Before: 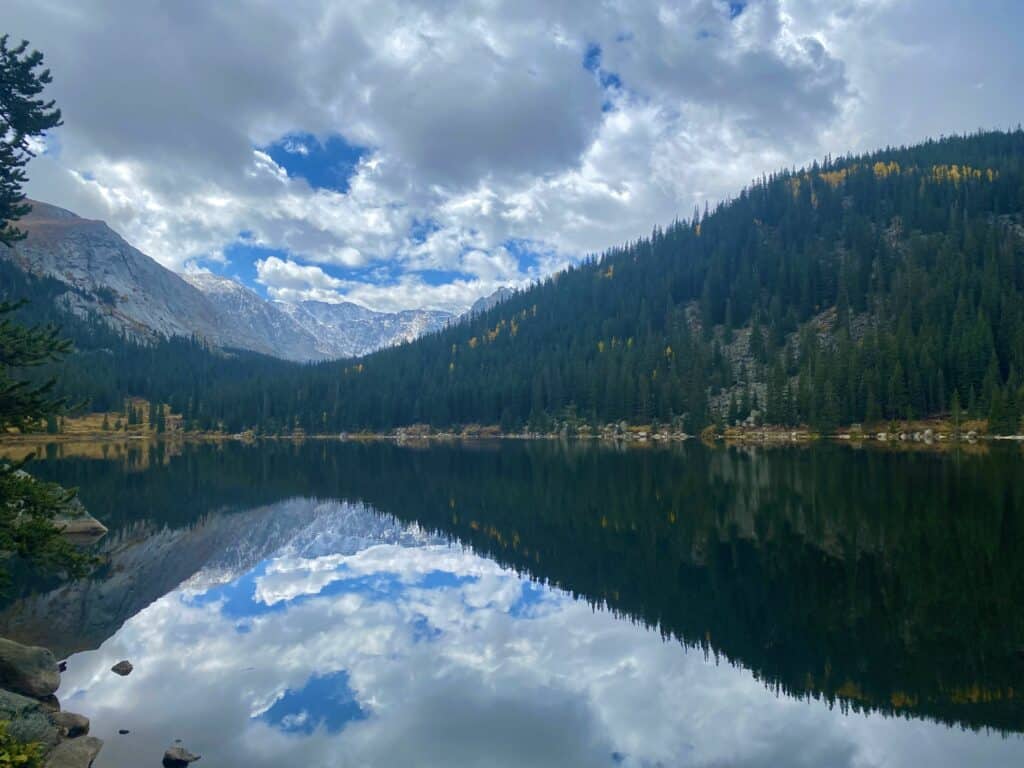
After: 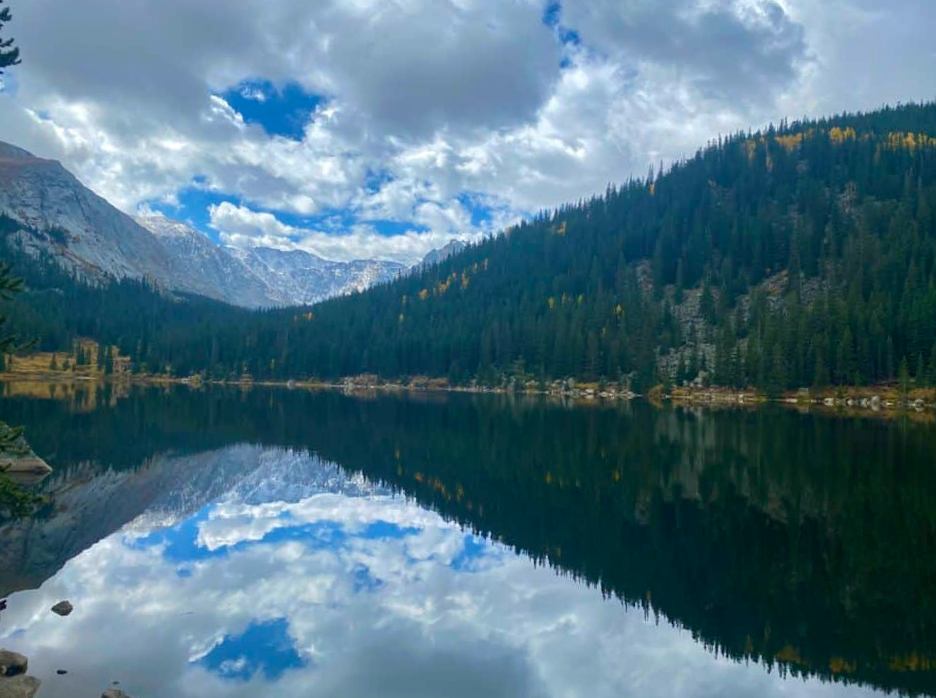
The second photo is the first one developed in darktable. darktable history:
crop and rotate: angle -1.87°, left 3.076%, top 4.343%, right 1.526%, bottom 0.734%
